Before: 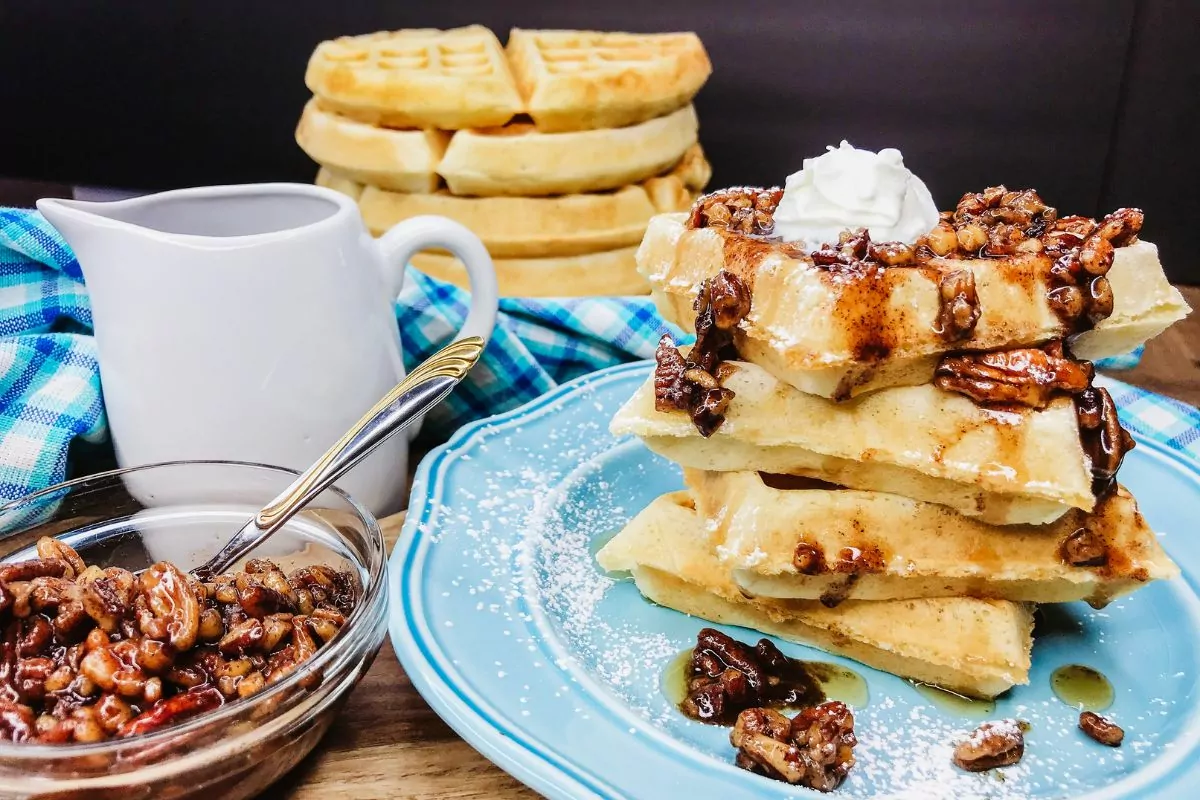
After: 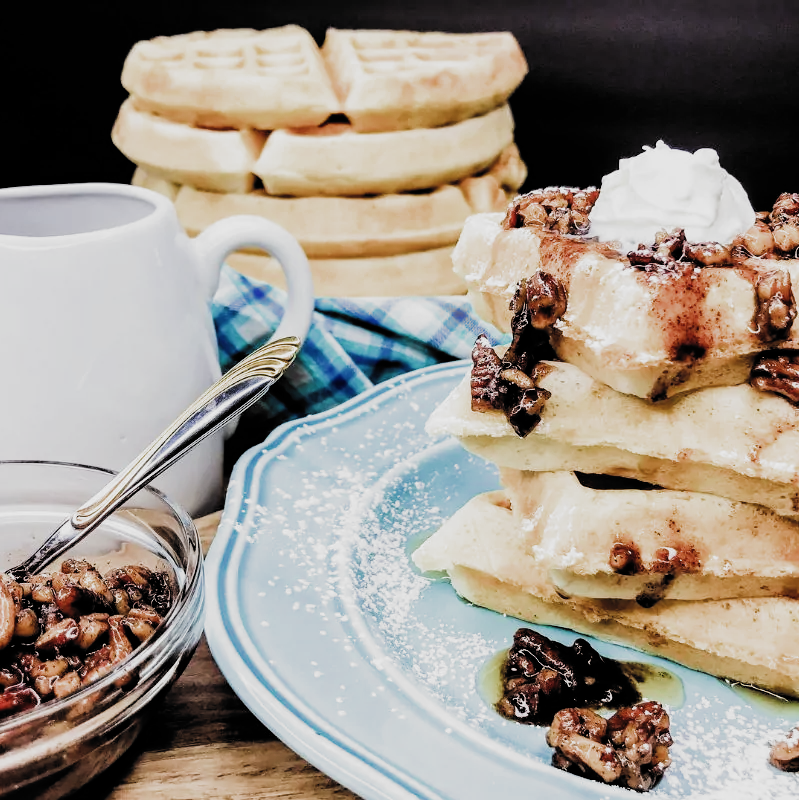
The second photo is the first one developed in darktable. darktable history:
filmic rgb: black relative exposure -5.04 EV, white relative exposure 3.95 EV, threshold 2.95 EV, hardness 2.88, contrast 1.398, highlights saturation mix -30.4%, add noise in highlights 0, color science v3 (2019), use custom middle-gray values true, iterations of high-quality reconstruction 0, contrast in highlights soft, enable highlight reconstruction true
color balance rgb: perceptual saturation grading › global saturation 0.003%
crop and rotate: left 15.337%, right 18.014%
